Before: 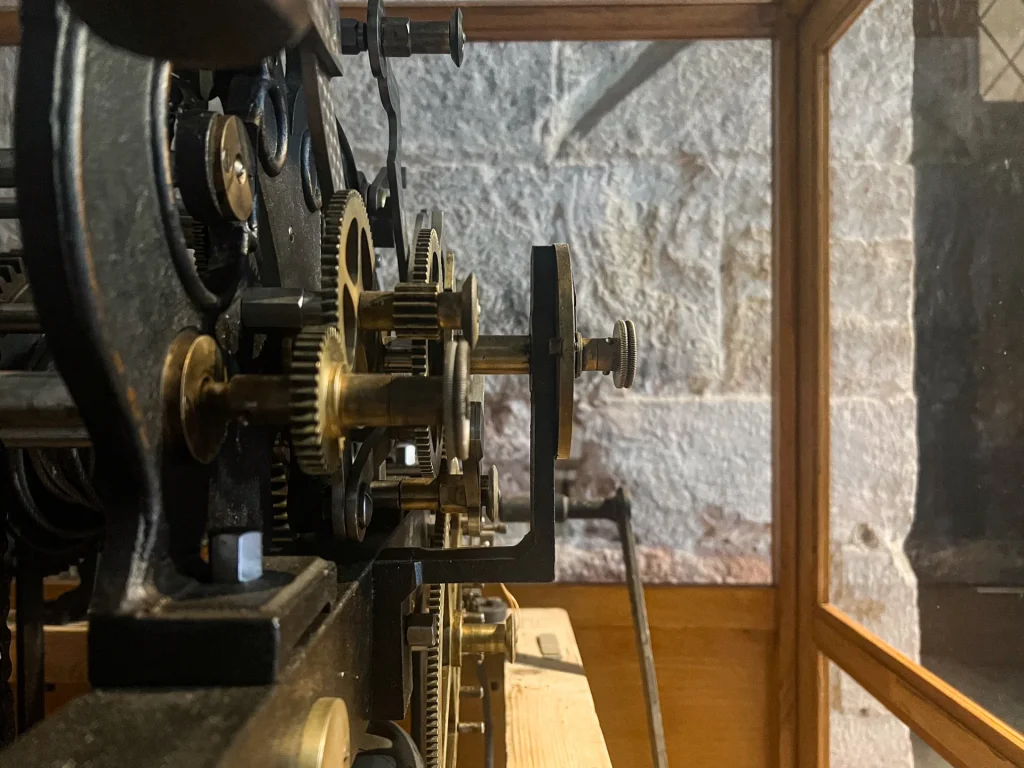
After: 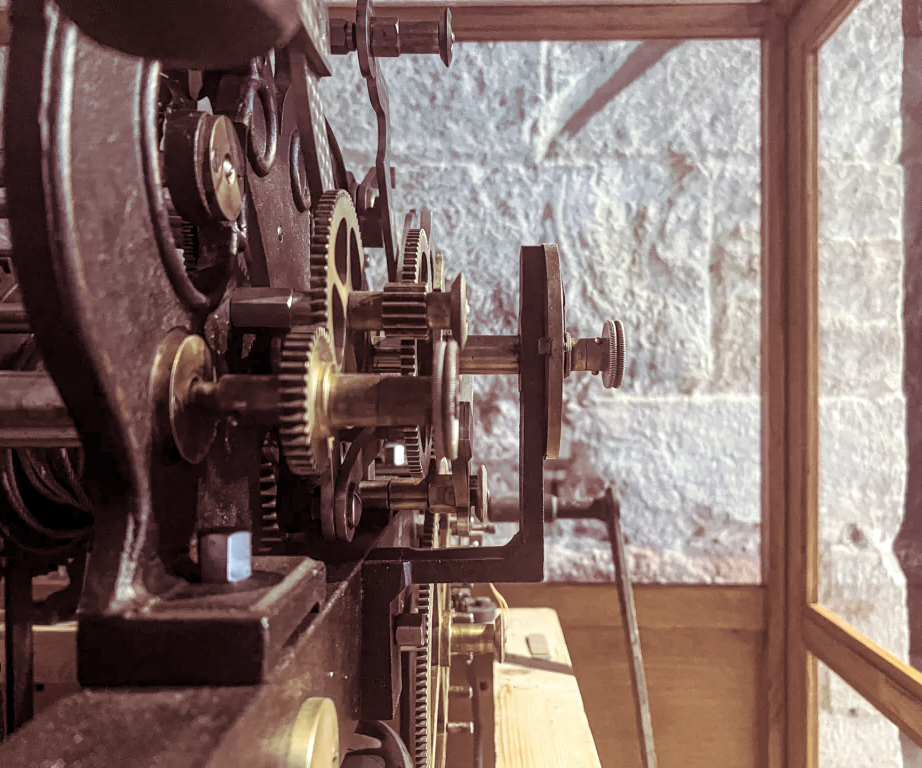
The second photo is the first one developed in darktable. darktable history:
white balance: red 0.984, blue 1.059
crop and rotate: left 1.088%, right 8.807%
exposure: exposure 0.2 EV, compensate highlight preservation false
contrast brightness saturation: brightness 0.18, saturation -0.5
split-toning: shadows › hue 360°
color zones: curves: ch1 [(0.113, 0.438) (0.75, 0.5)]; ch2 [(0.12, 0.526) (0.75, 0.5)]
color balance rgb: linear chroma grading › global chroma 15%, perceptual saturation grading › global saturation 30%
local contrast: on, module defaults
